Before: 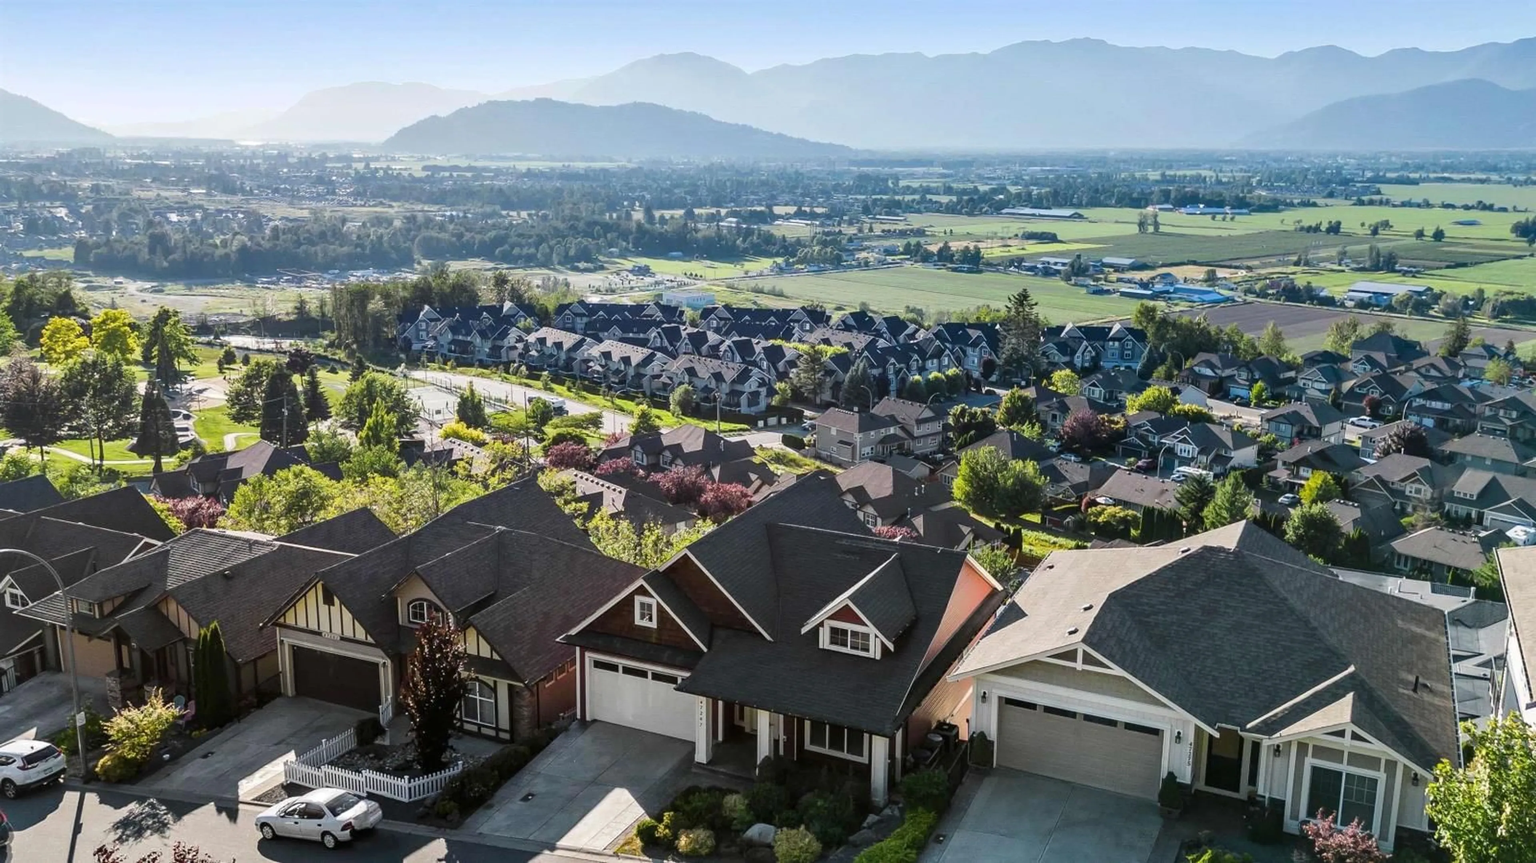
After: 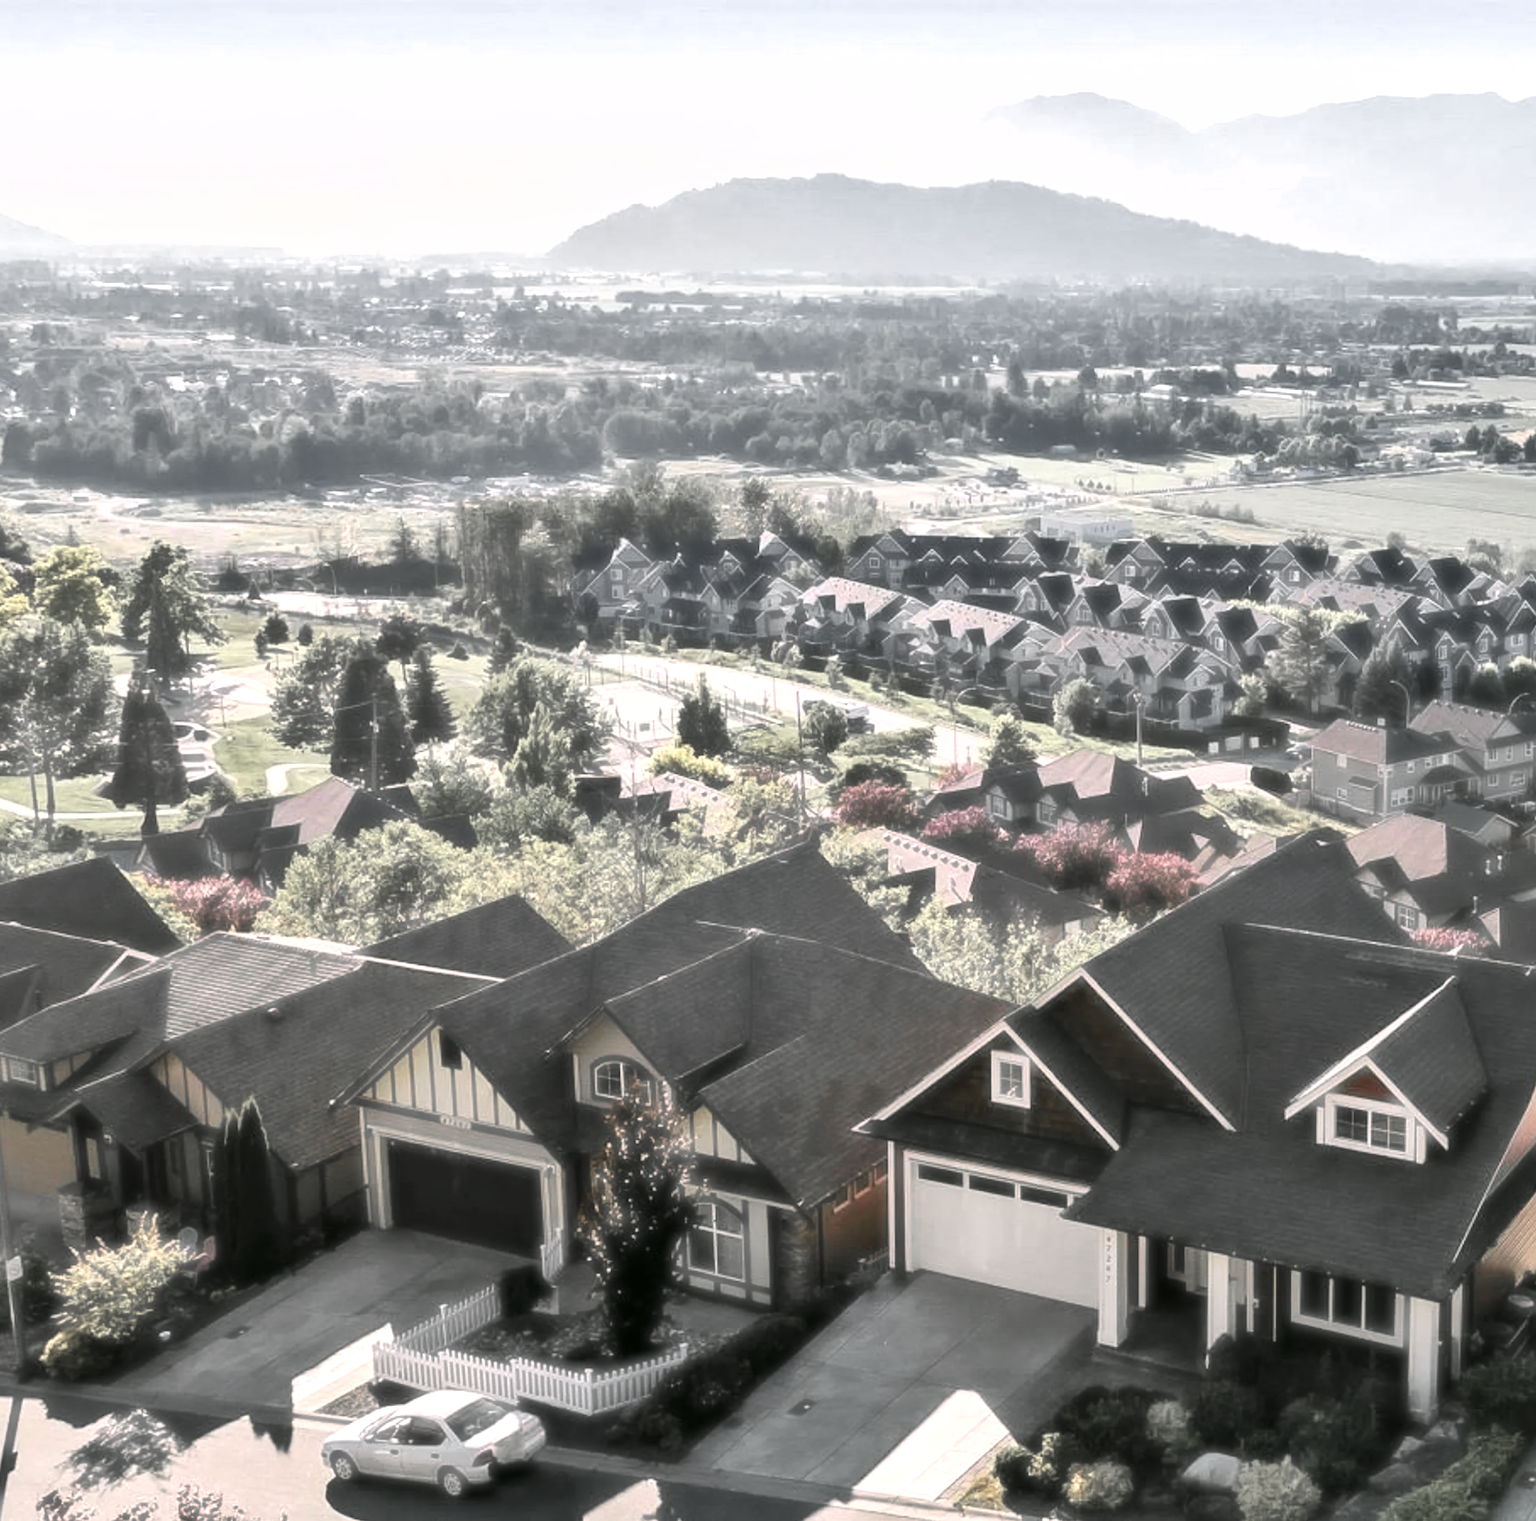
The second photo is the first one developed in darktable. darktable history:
color zones: curves: ch1 [(0, 0.638) (0.193, 0.442) (0.286, 0.15) (0.429, 0.14) (0.571, 0.142) (0.714, 0.154) (0.857, 0.175) (1, 0.638)]
crop: left 4.743%, right 38.549%
shadows and highlights: highlights color adjustment 45.29%, low approximation 0.01, soften with gaussian
color correction: highlights a* 4.51, highlights b* 4.98, shadows a* -6.84, shadows b* 5.03
tone equalizer: -8 EV -0.41 EV, -7 EV -0.363 EV, -6 EV -0.317 EV, -5 EV -0.262 EV, -3 EV 0.208 EV, -2 EV 0.319 EV, -1 EV 0.376 EV, +0 EV 0.392 EV, mask exposure compensation -0.514 EV
haze removal: strength -0.889, distance 0.228, compatibility mode true, adaptive false
